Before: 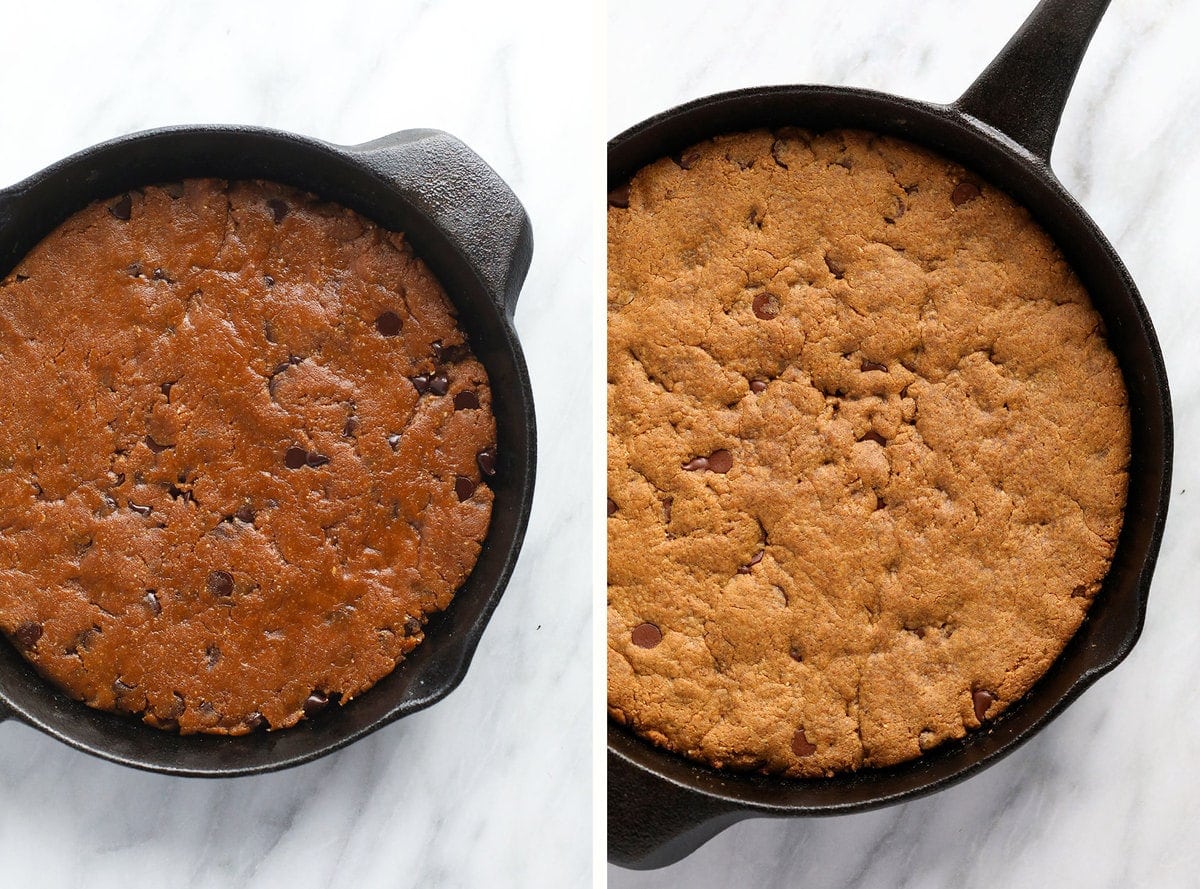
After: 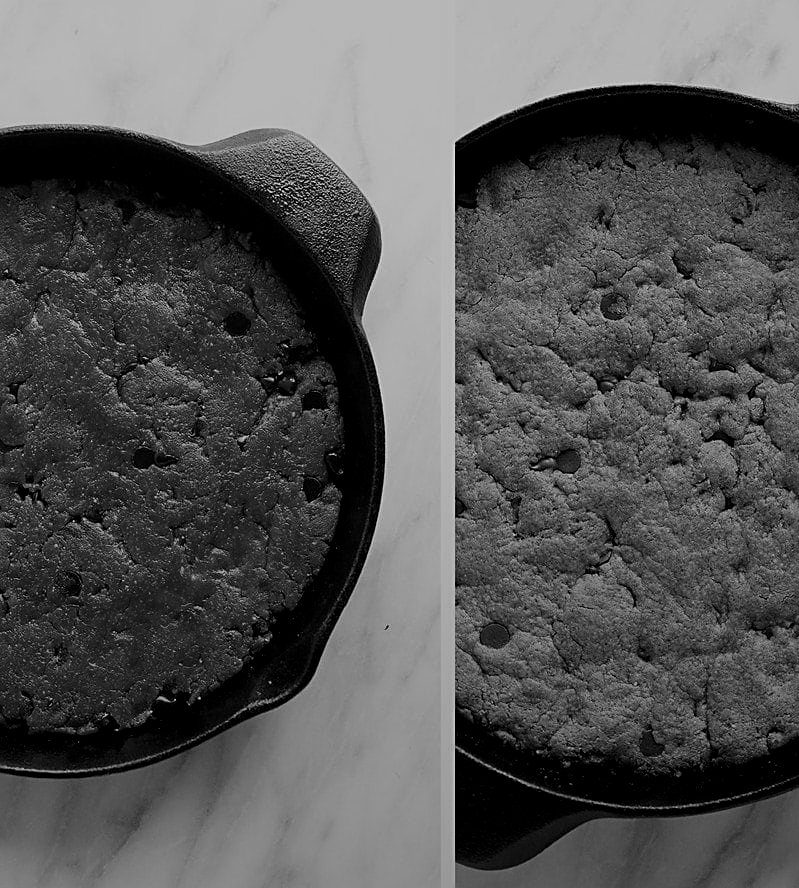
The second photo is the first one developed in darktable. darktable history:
color balance rgb: perceptual saturation grading › global saturation 20%, perceptual saturation grading › highlights -25%, perceptual saturation grading › shadows 50%
levels: mode automatic, black 8.58%, gray 59.42%, levels [0, 0.445, 1]
color correction: highlights a* -4.73, highlights b* 5.06, saturation 0.97
contrast brightness saturation: contrast -0.32, brightness 0.75, saturation -0.78
sharpen: on, module defaults
graduated density: rotation -180°, offset 24.95
crop and rotate: left 12.673%, right 20.66%
monochrome: a 30.25, b 92.03
